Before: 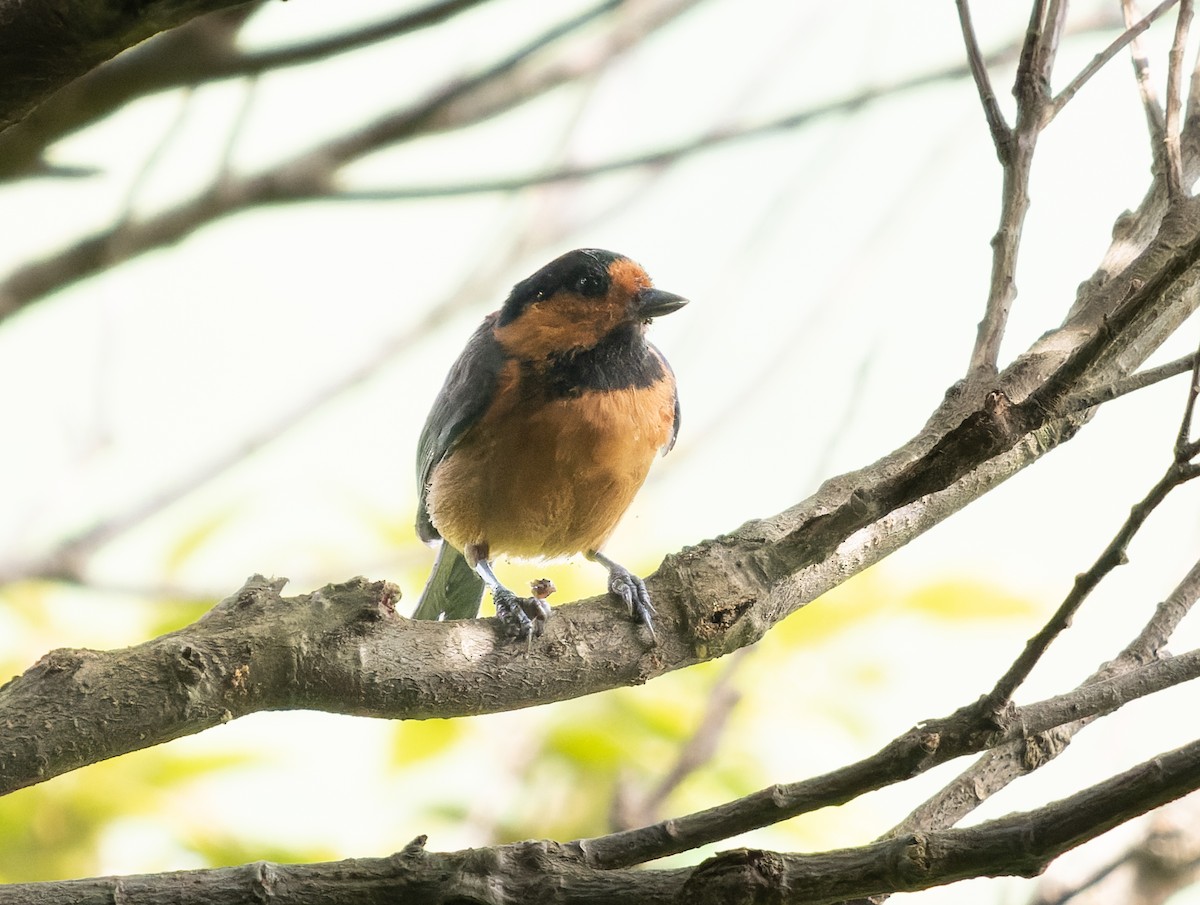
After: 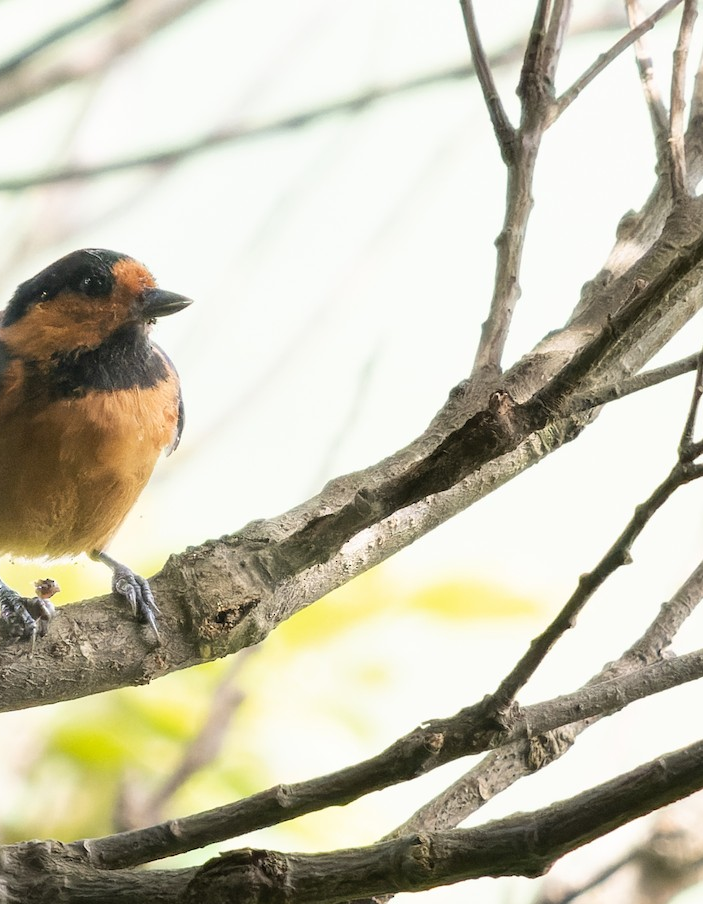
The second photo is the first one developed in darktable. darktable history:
crop: left 41.402%
exposure: compensate highlight preservation false
